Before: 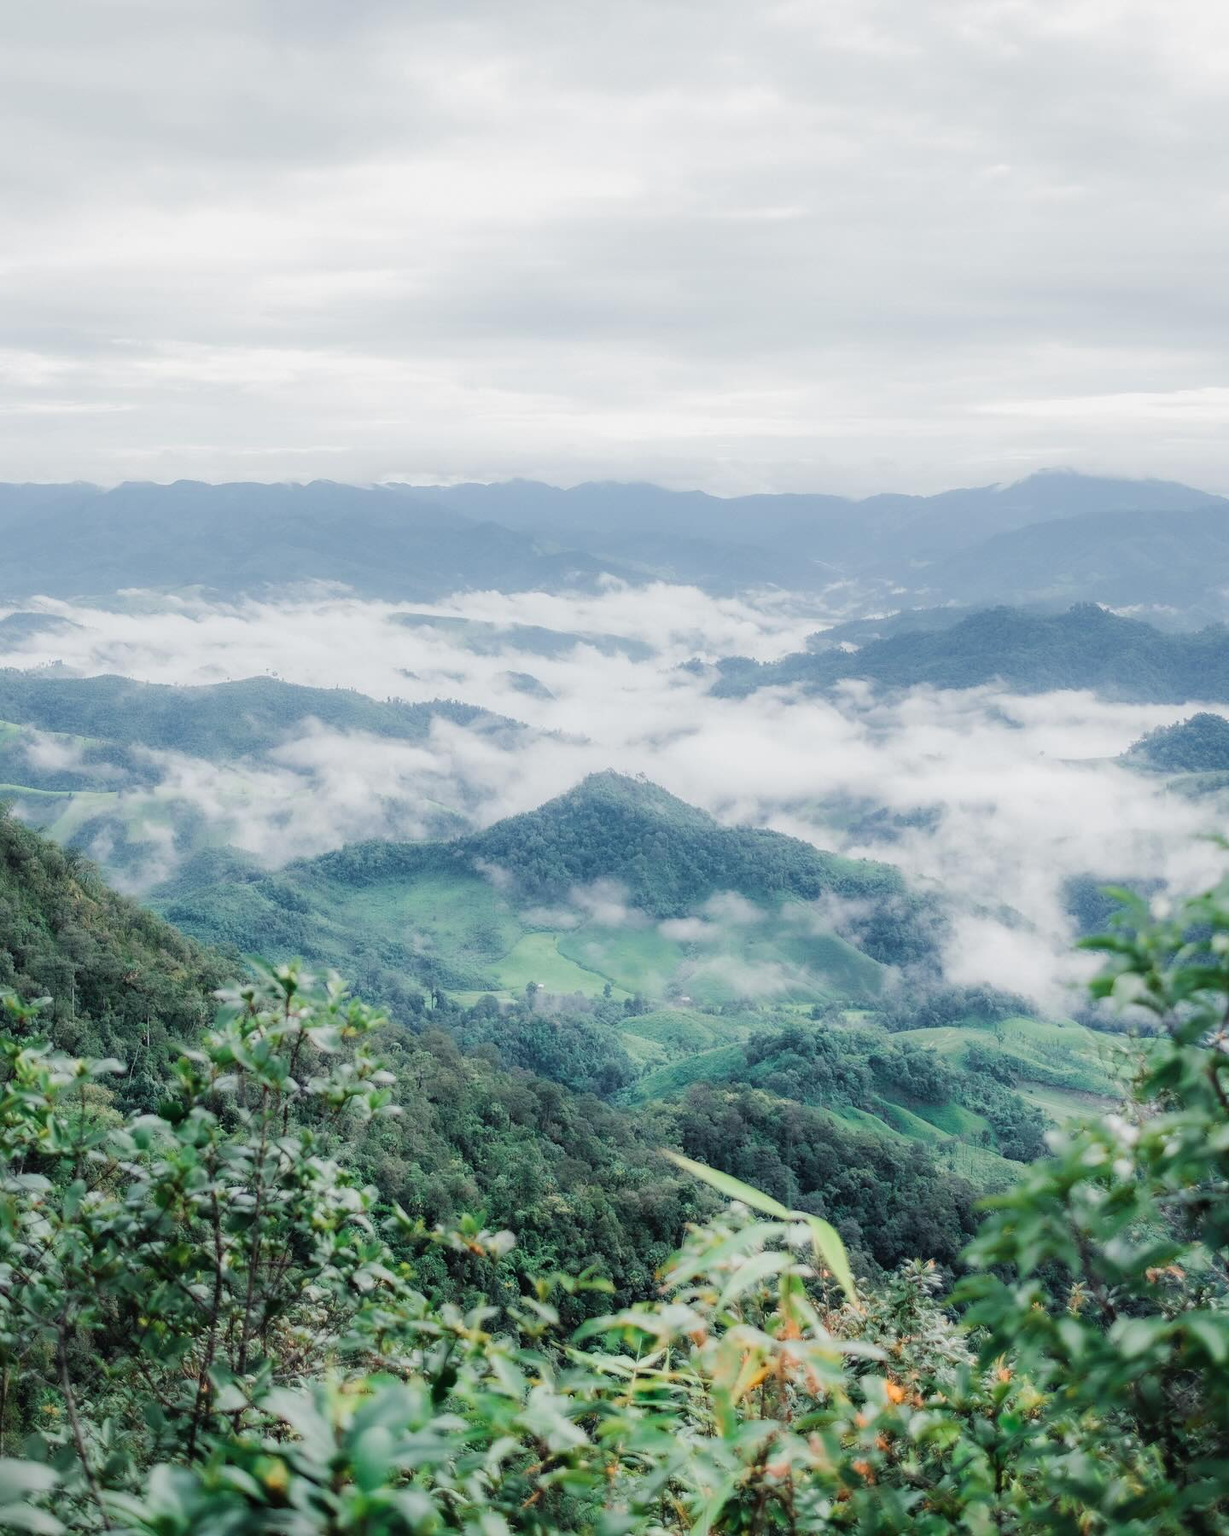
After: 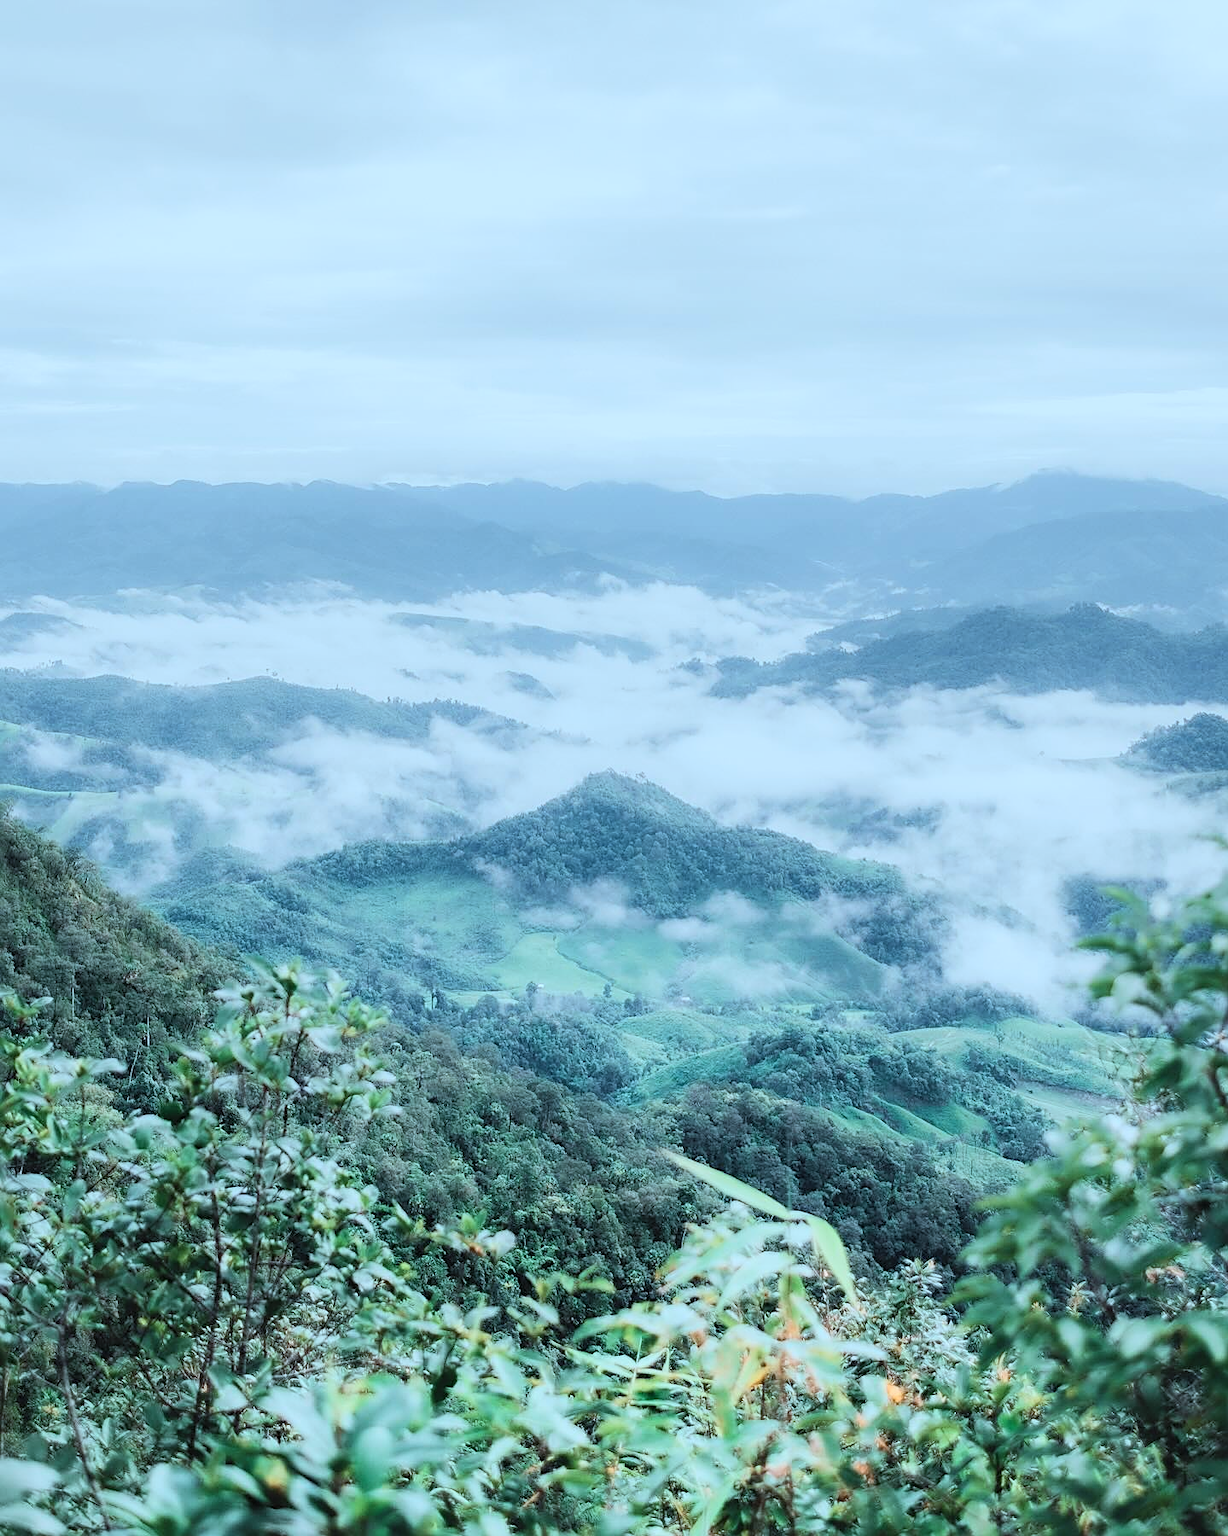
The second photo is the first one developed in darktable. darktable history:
color correction: highlights a* -12.64, highlights b* -18.1, saturation 0.7
contrast brightness saturation: contrast 0.24, brightness 0.26, saturation 0.39
white balance: red 0.983, blue 1.036
graduated density: rotation 5.63°, offset 76.9
sharpen: on, module defaults
